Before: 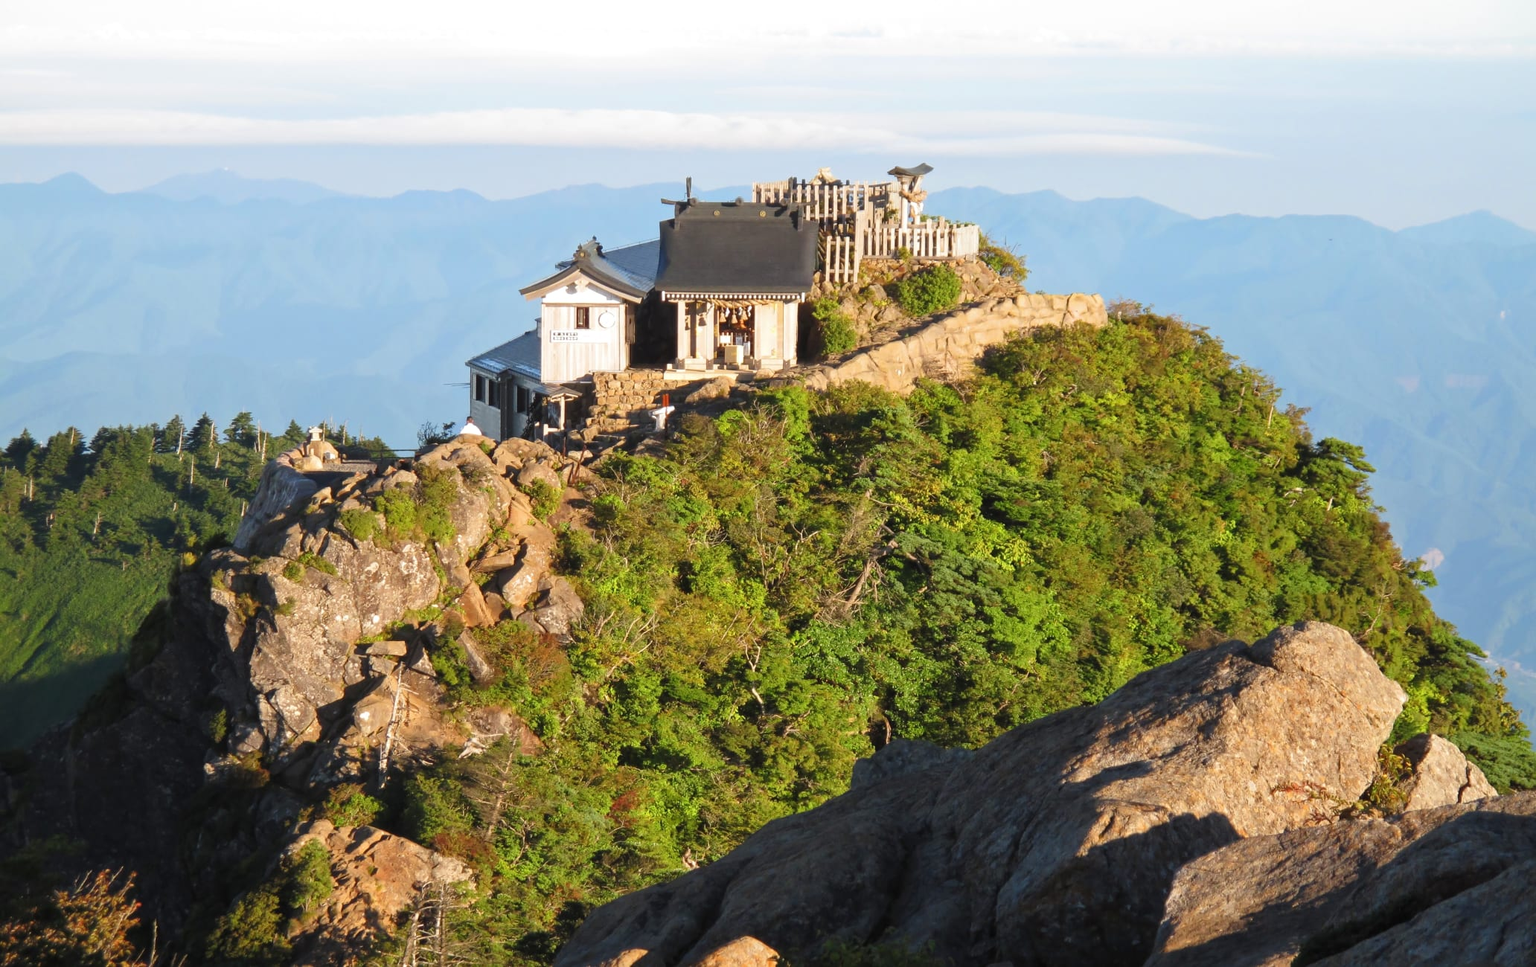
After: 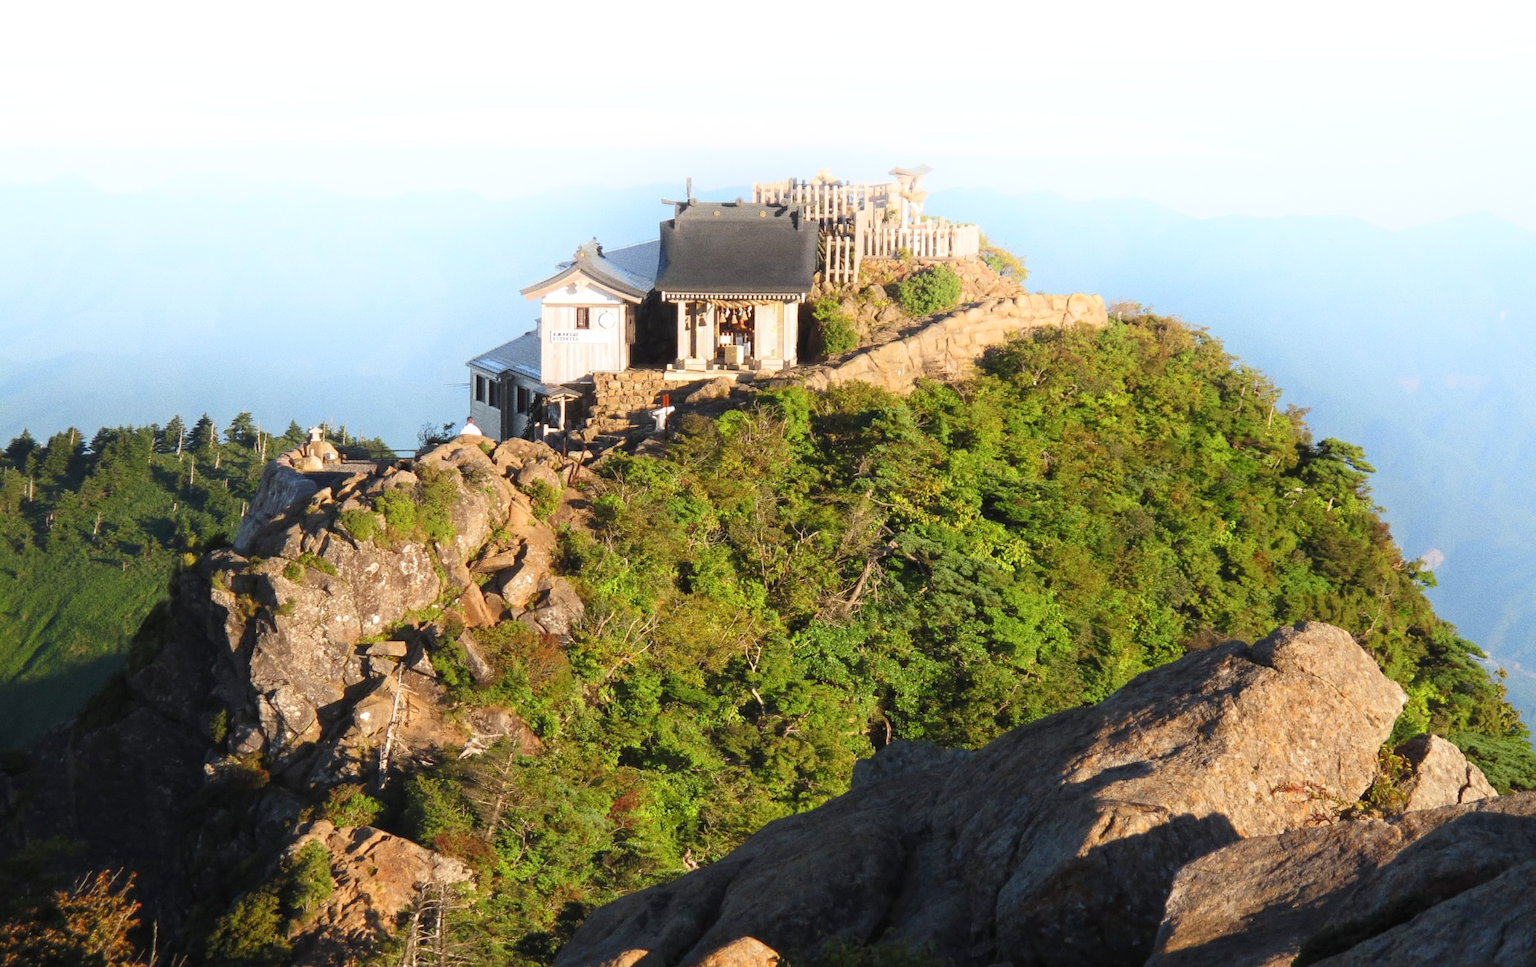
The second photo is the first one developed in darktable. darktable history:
grain: coarseness 7.08 ISO, strength 21.67%, mid-tones bias 59.58%
shadows and highlights: shadows -21.3, highlights 100, soften with gaussian
